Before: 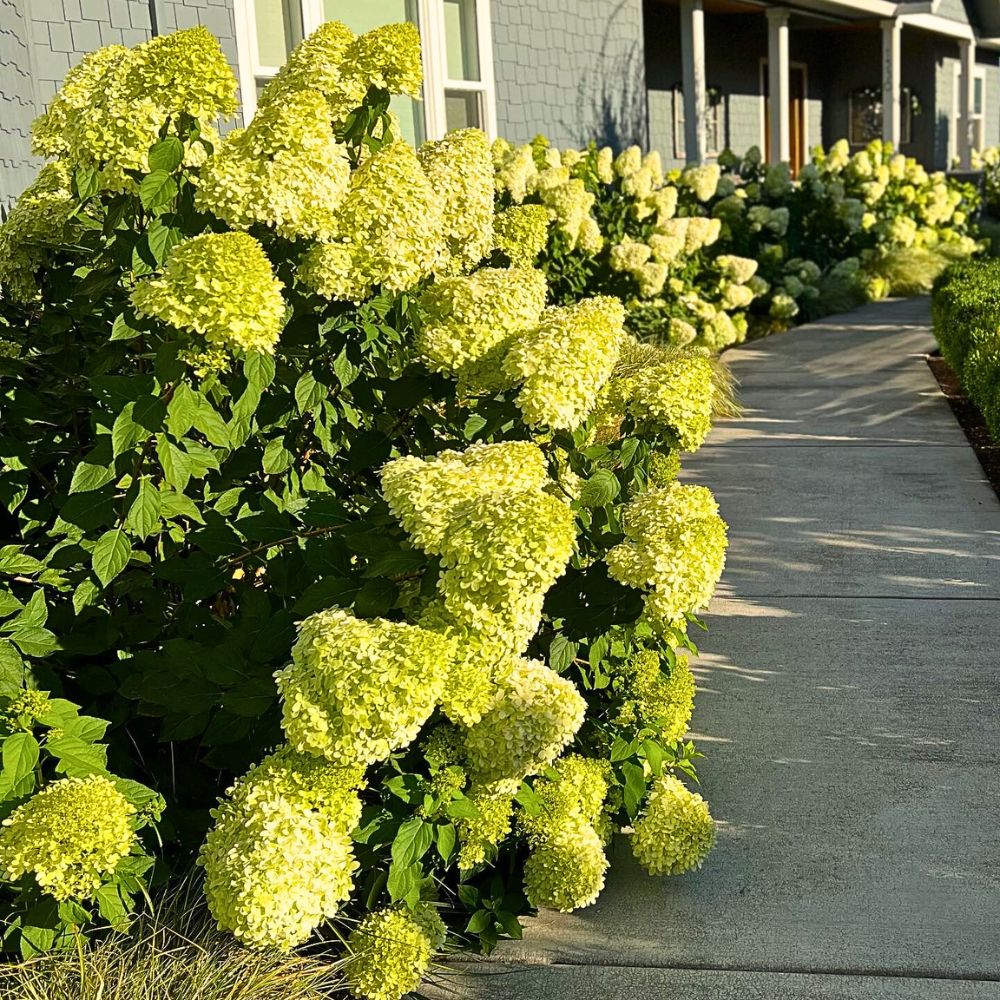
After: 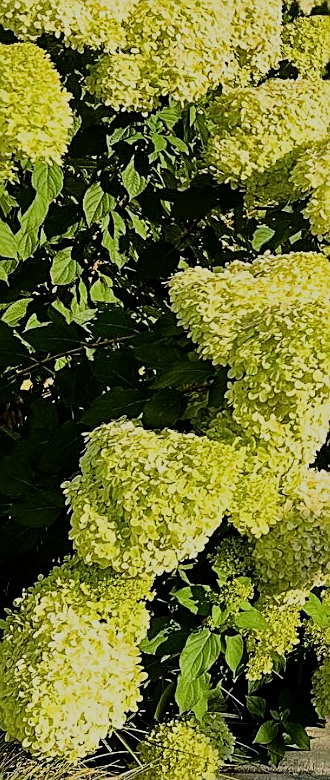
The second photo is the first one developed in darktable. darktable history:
filmic rgb: black relative exposure -8.49 EV, white relative exposure 5.53 EV, hardness 3.38, contrast 1.016
sharpen: on, module defaults
crop and rotate: left 21.299%, top 18.928%, right 45.631%, bottom 2.997%
